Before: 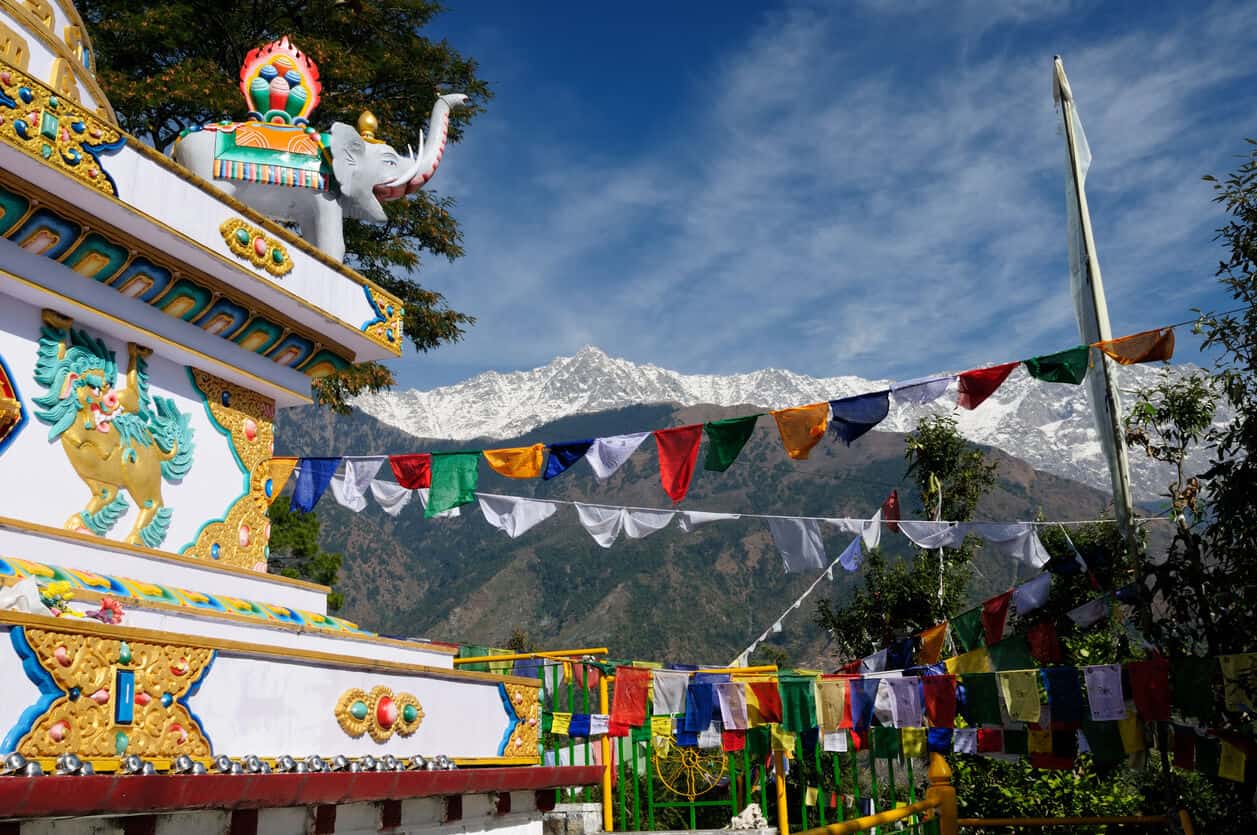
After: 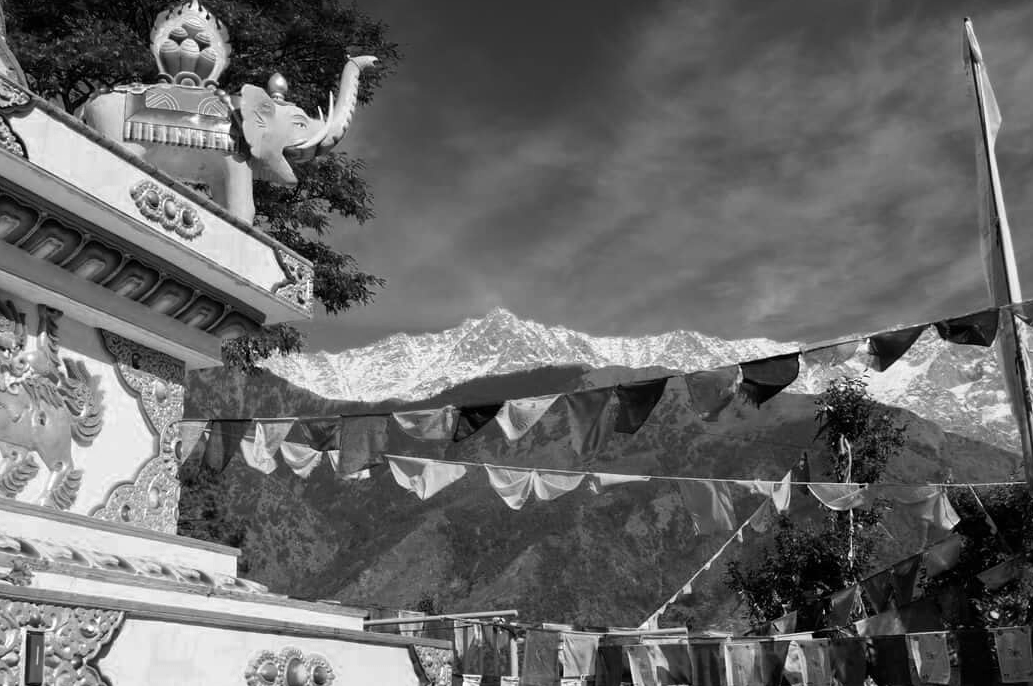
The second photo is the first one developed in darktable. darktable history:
crop and rotate: left 7.196%, top 4.574%, right 10.605%, bottom 13.178%
color zones: curves: ch0 [(0.002, 0.593) (0.143, 0.417) (0.285, 0.541) (0.455, 0.289) (0.608, 0.327) (0.727, 0.283) (0.869, 0.571) (1, 0.603)]; ch1 [(0, 0) (0.143, 0) (0.286, 0) (0.429, 0) (0.571, 0) (0.714, 0) (0.857, 0)]
